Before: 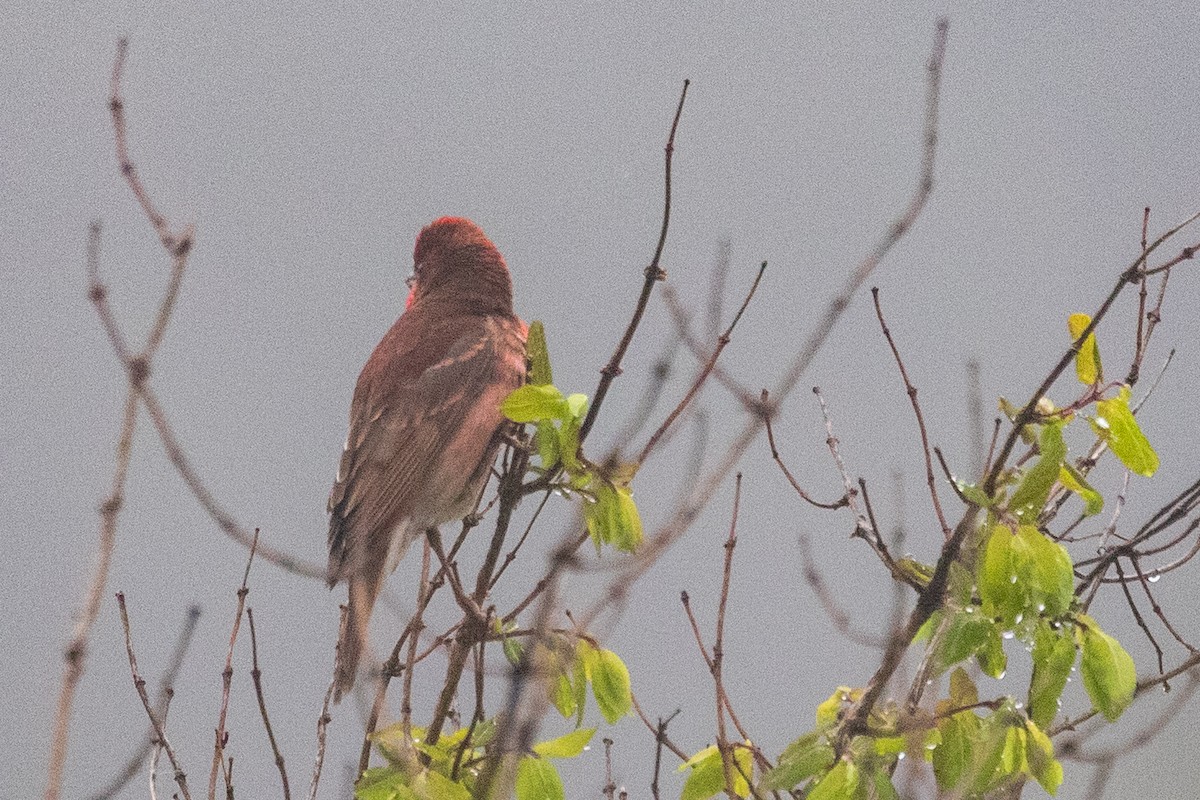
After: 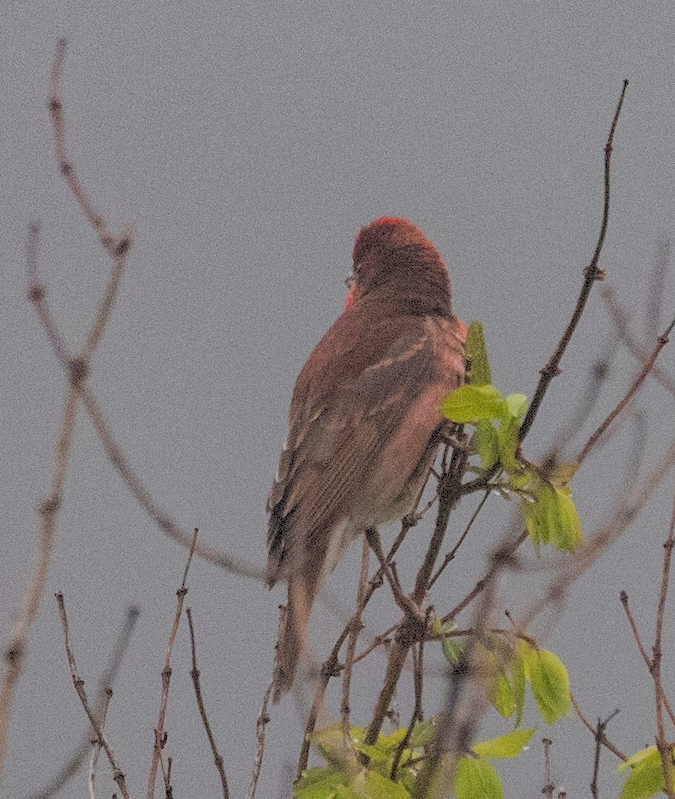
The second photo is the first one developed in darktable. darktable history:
rgb levels: preserve colors sum RGB, levels [[0.038, 0.433, 0.934], [0, 0.5, 1], [0, 0.5, 1]]
exposure: black level correction 0, exposure -0.766 EV, compensate highlight preservation false
crop: left 5.114%, right 38.589%
grain: coarseness 0.09 ISO, strength 16.61%
